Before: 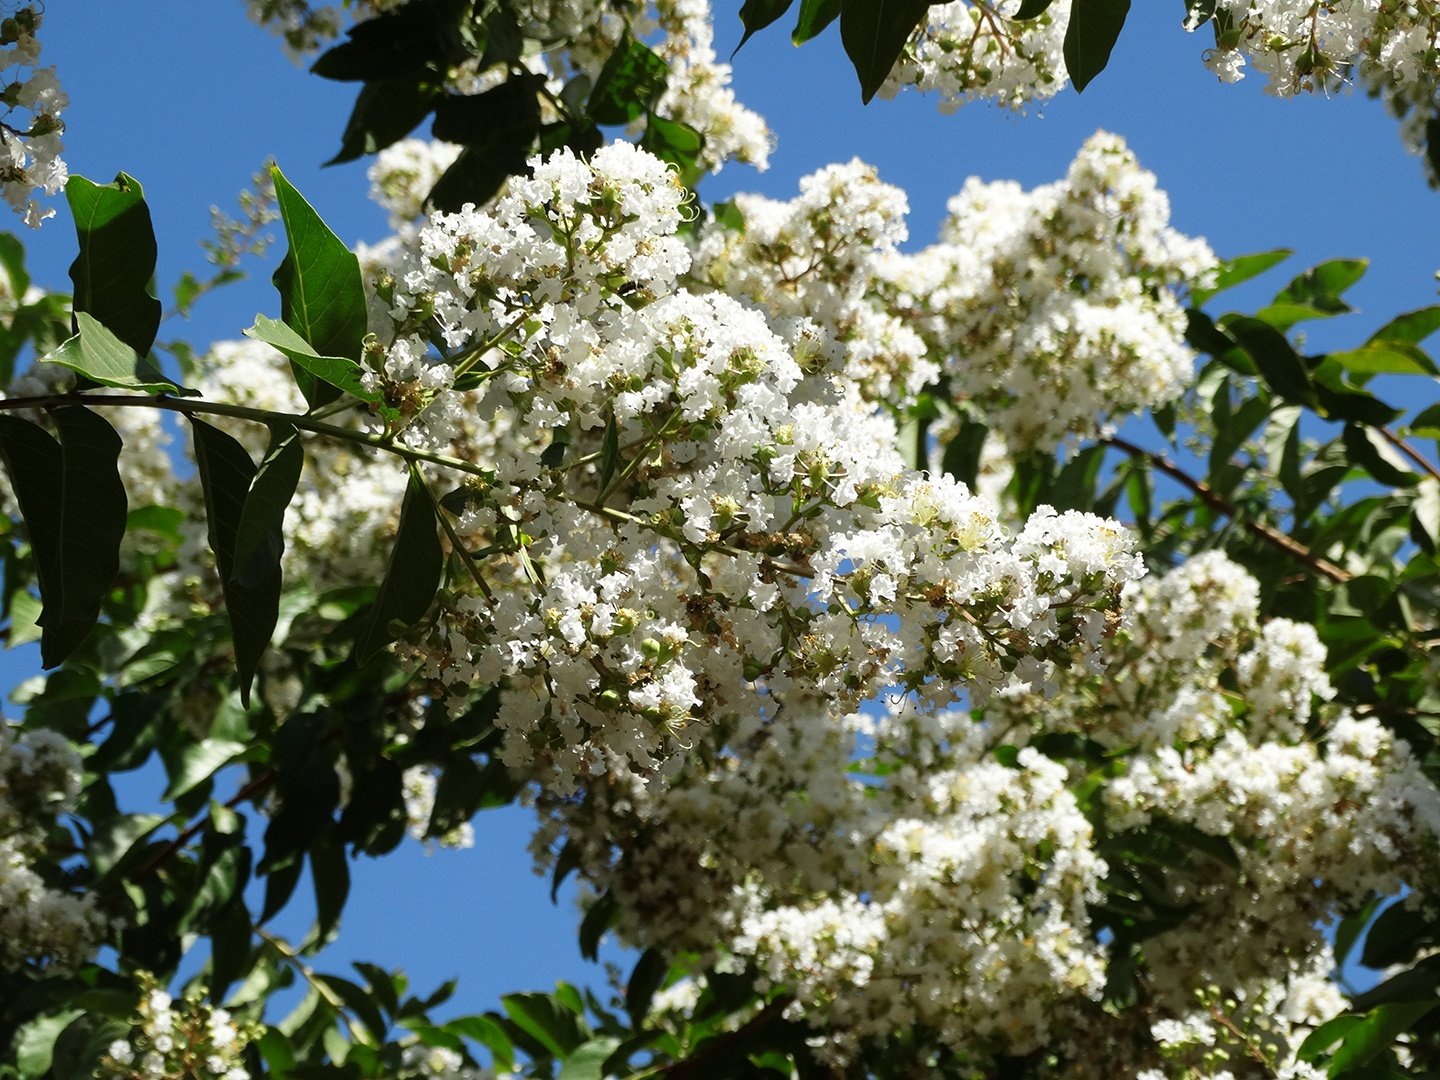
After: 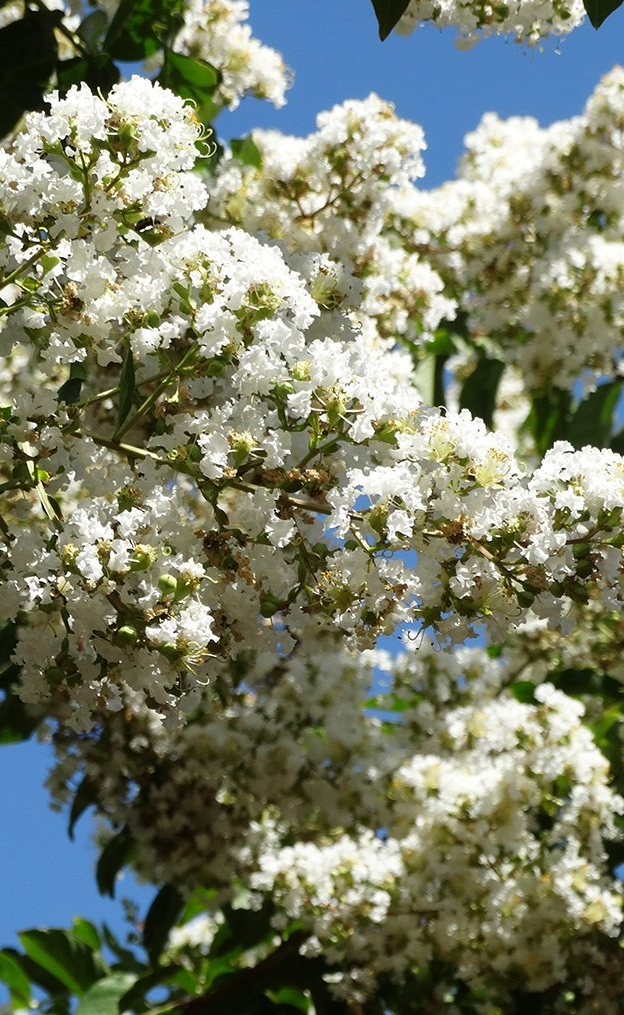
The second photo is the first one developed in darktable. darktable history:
crop: left 33.596%, top 5.934%, right 23.067%
